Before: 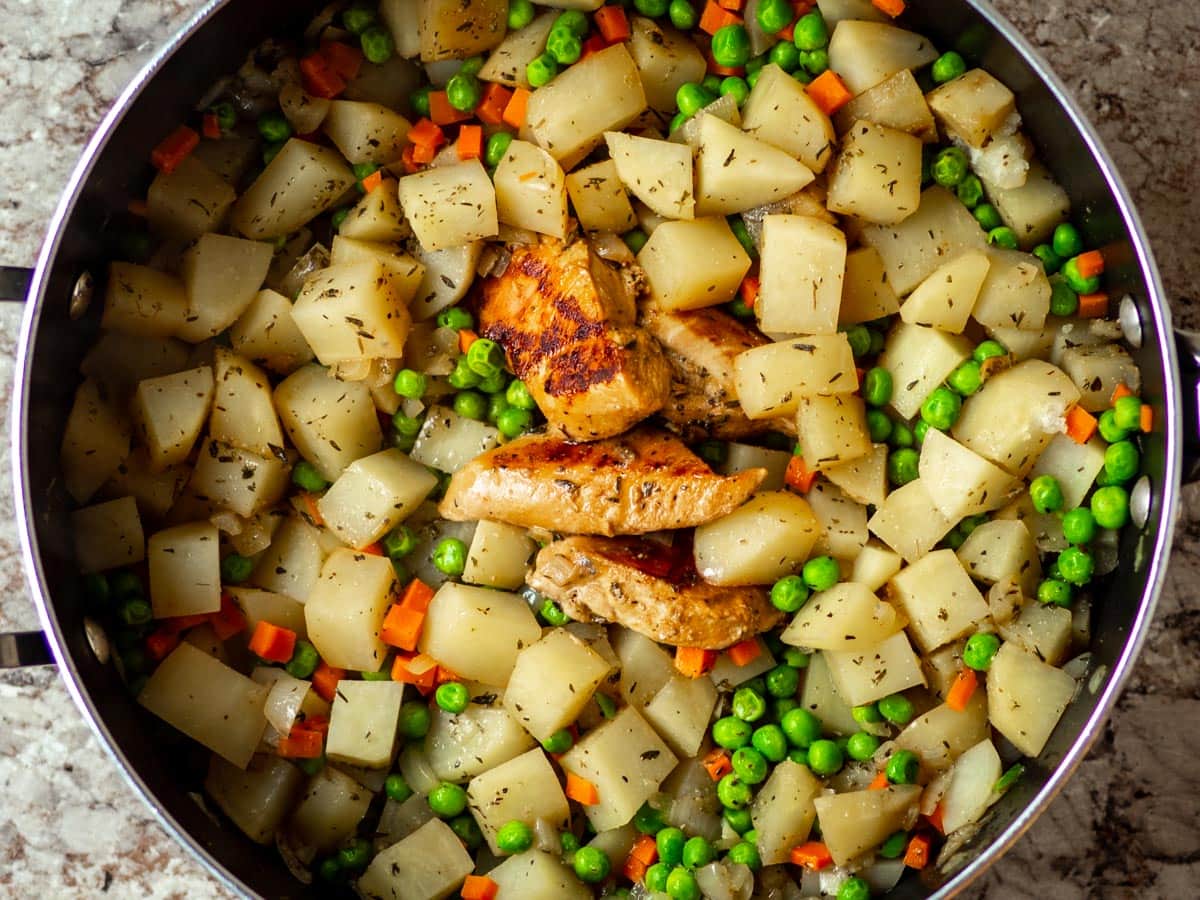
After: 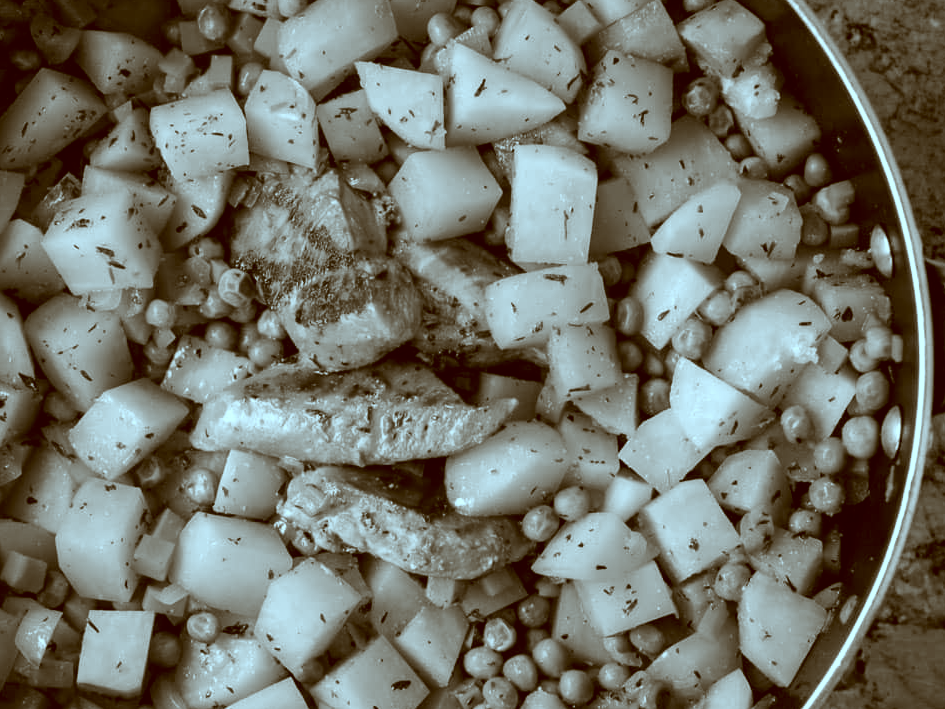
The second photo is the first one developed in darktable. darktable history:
color correction: highlights a* -14.49, highlights b* -16.56, shadows a* 10.71, shadows b* 29.99
color balance rgb: highlights gain › chroma 0.131%, highlights gain › hue 330.8°, perceptual saturation grading › global saturation 34.926%, perceptual saturation grading › highlights -25.636%, perceptual saturation grading › shadows 49.978%, global vibrance 20%
crop and rotate: left 20.75%, top 7.819%, right 0.421%, bottom 13.311%
color calibration: output gray [0.31, 0.36, 0.33, 0], illuminant custom, x 0.389, y 0.387, temperature 3839.64 K
